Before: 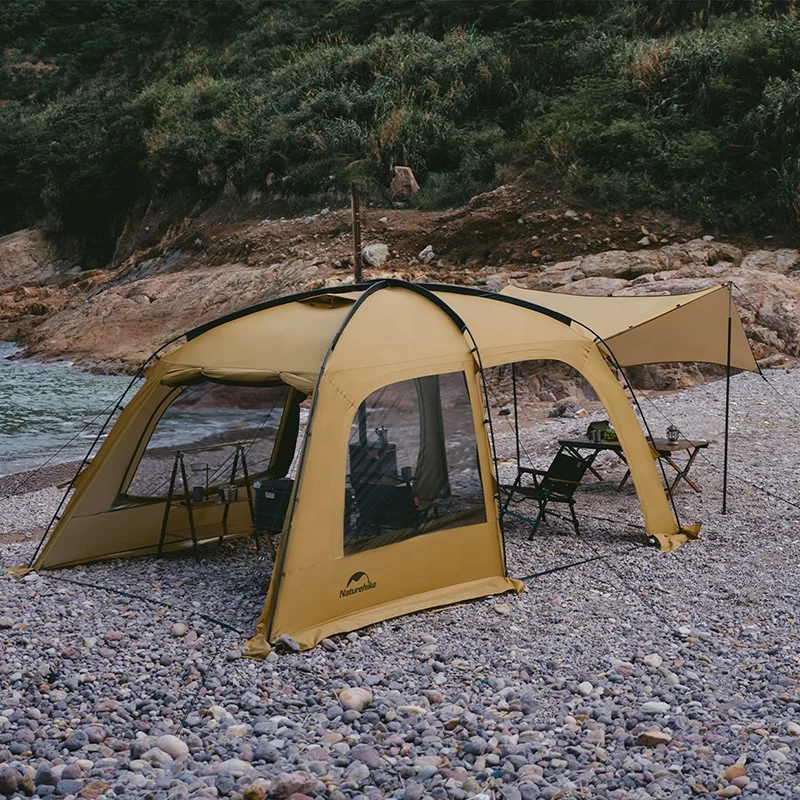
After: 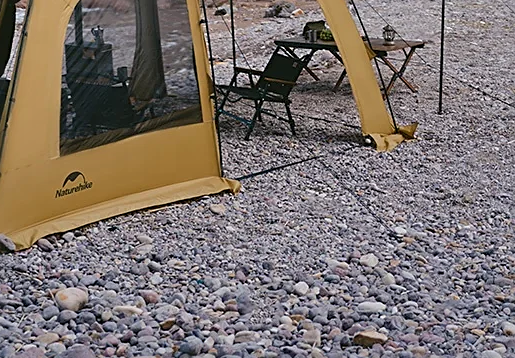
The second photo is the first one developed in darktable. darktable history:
sharpen: on, module defaults
crop and rotate: left 35.509%, top 50.238%, bottom 4.934%
shadows and highlights: soften with gaussian
tone equalizer: -8 EV -1.84 EV, -7 EV -1.16 EV, -6 EV -1.62 EV, smoothing diameter 25%, edges refinement/feathering 10, preserve details guided filter
